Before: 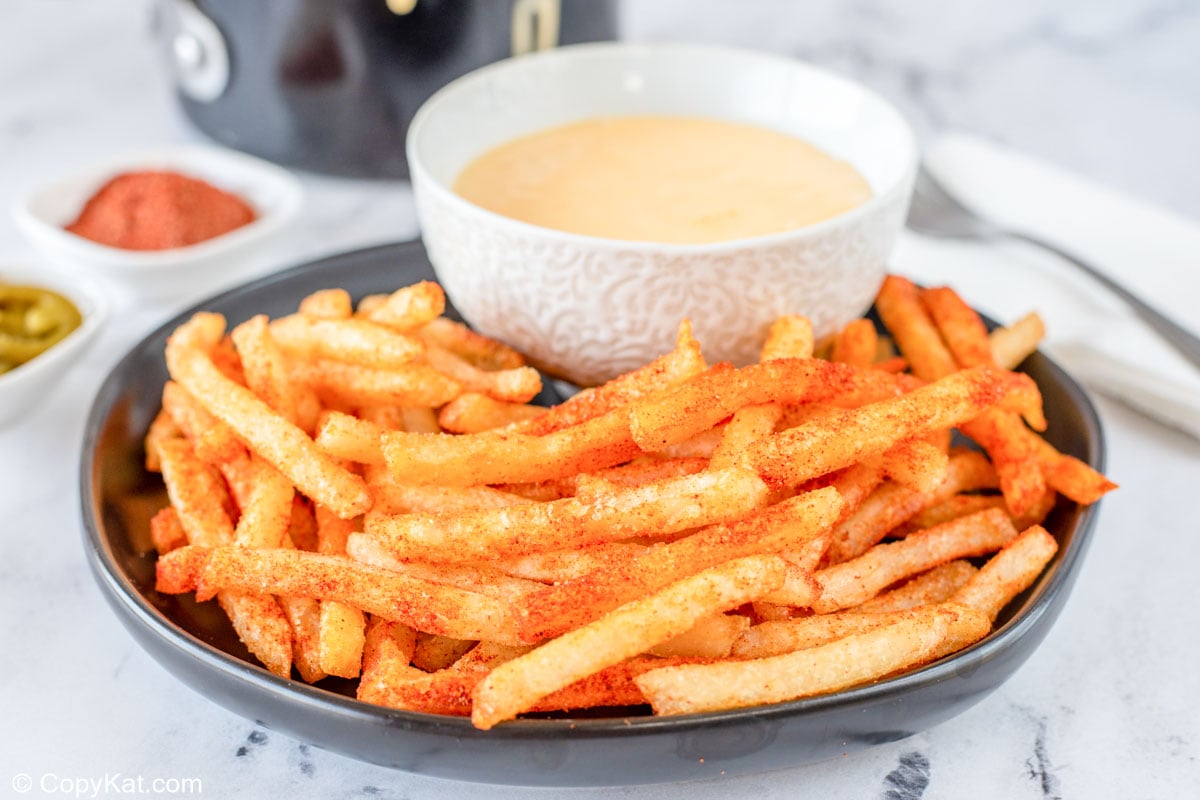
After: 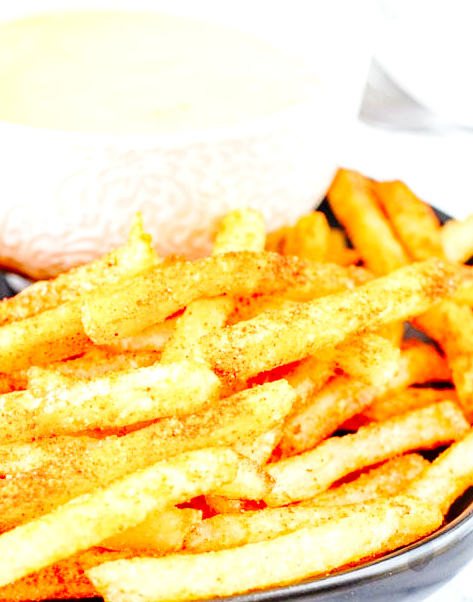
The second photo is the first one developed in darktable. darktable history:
exposure: exposure 0.74 EV, compensate highlight preservation false
base curve: curves: ch0 [(0, 0) (0.036, 0.025) (0.121, 0.166) (0.206, 0.329) (0.605, 0.79) (1, 1)], preserve colors none
haze removal: strength 0.29, distance 0.25, compatibility mode true, adaptive false
crop: left 45.721%, top 13.393%, right 14.118%, bottom 10.01%
